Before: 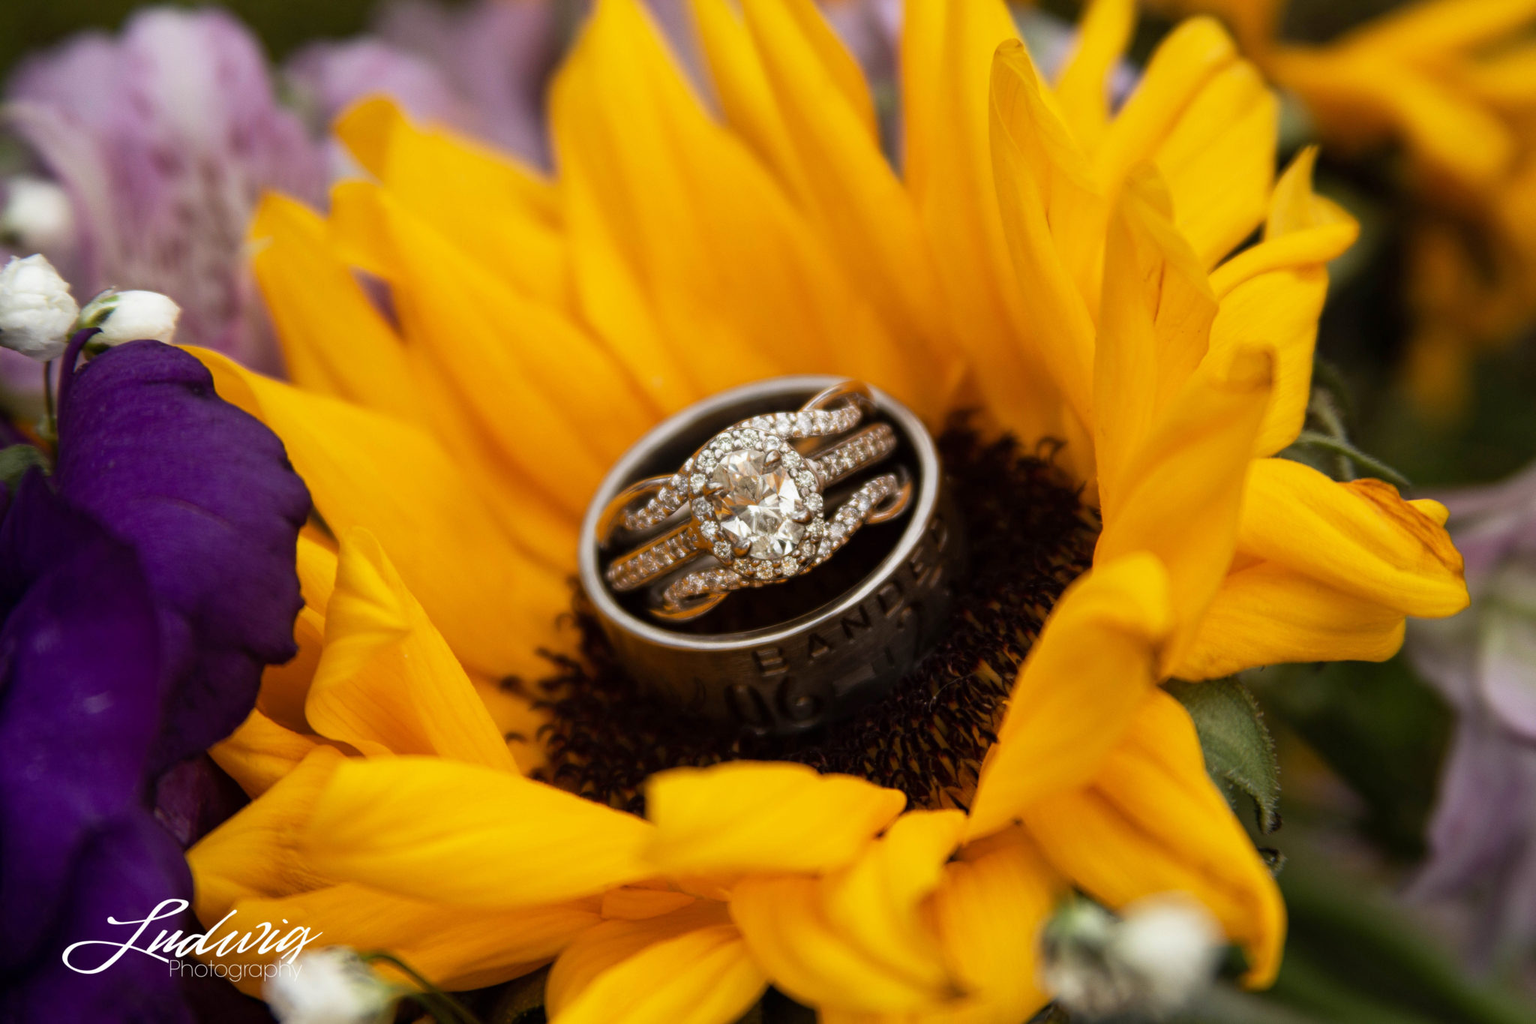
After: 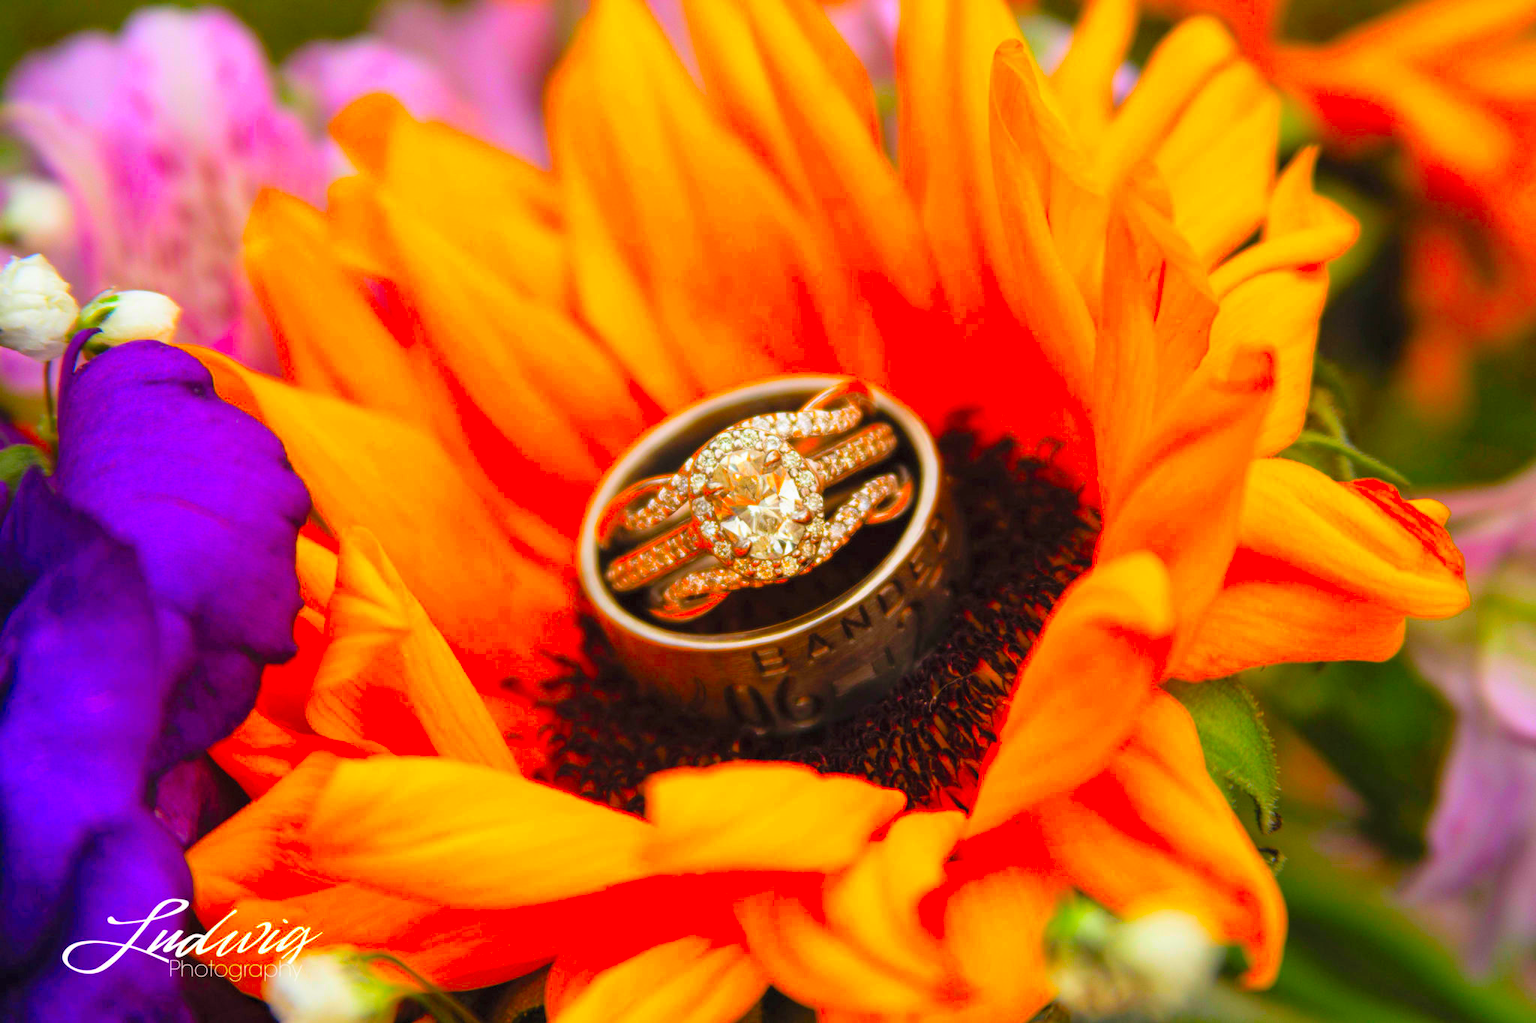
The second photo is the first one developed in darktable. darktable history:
contrast brightness saturation: brightness 0.28
color correction: saturation 3
